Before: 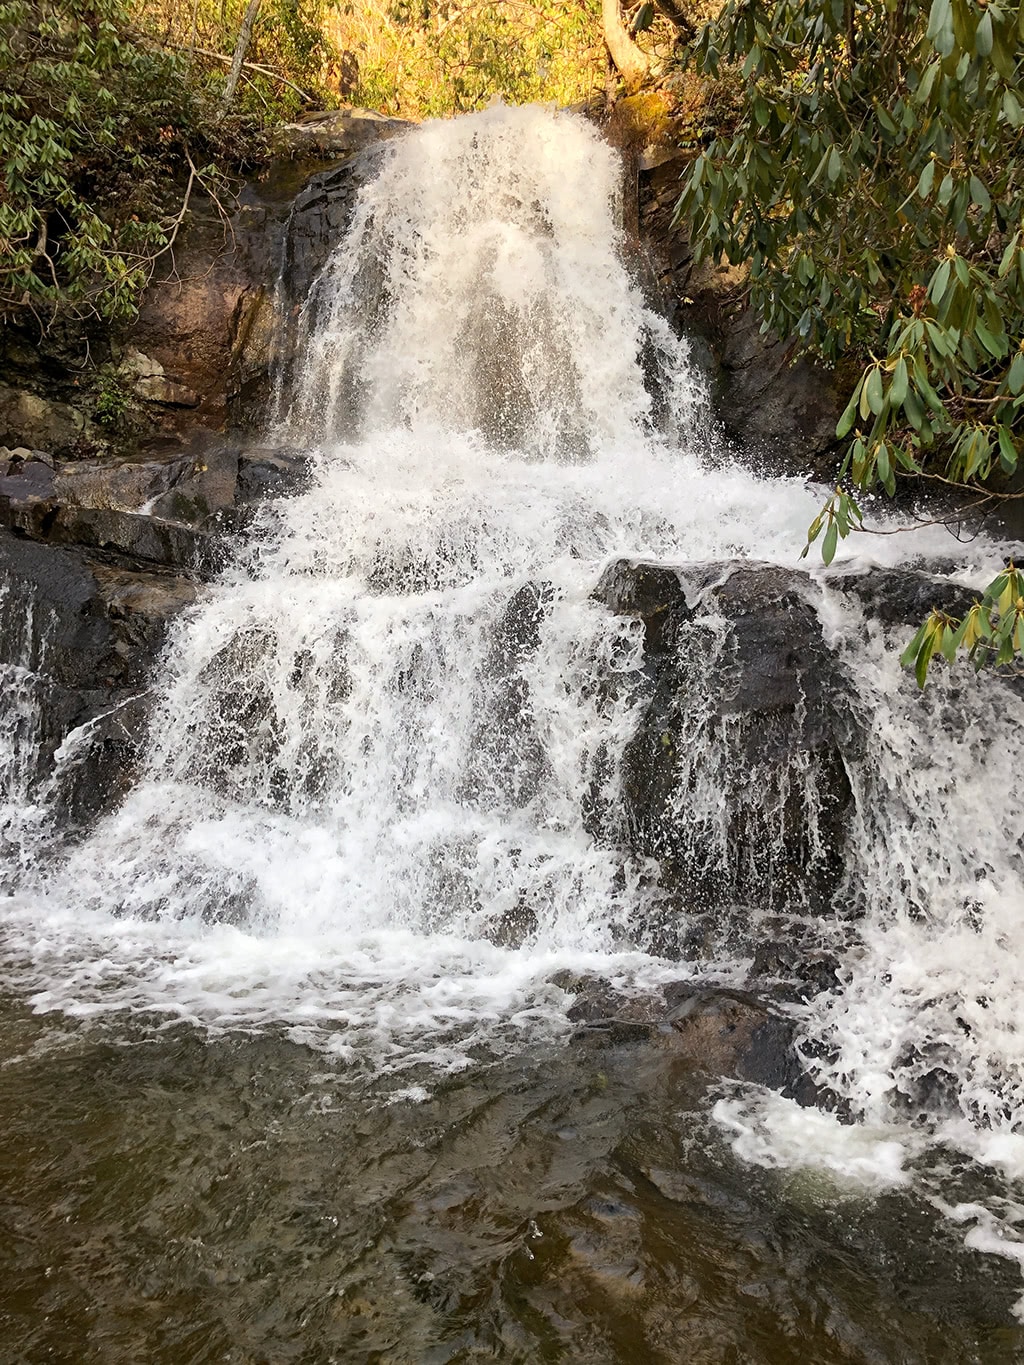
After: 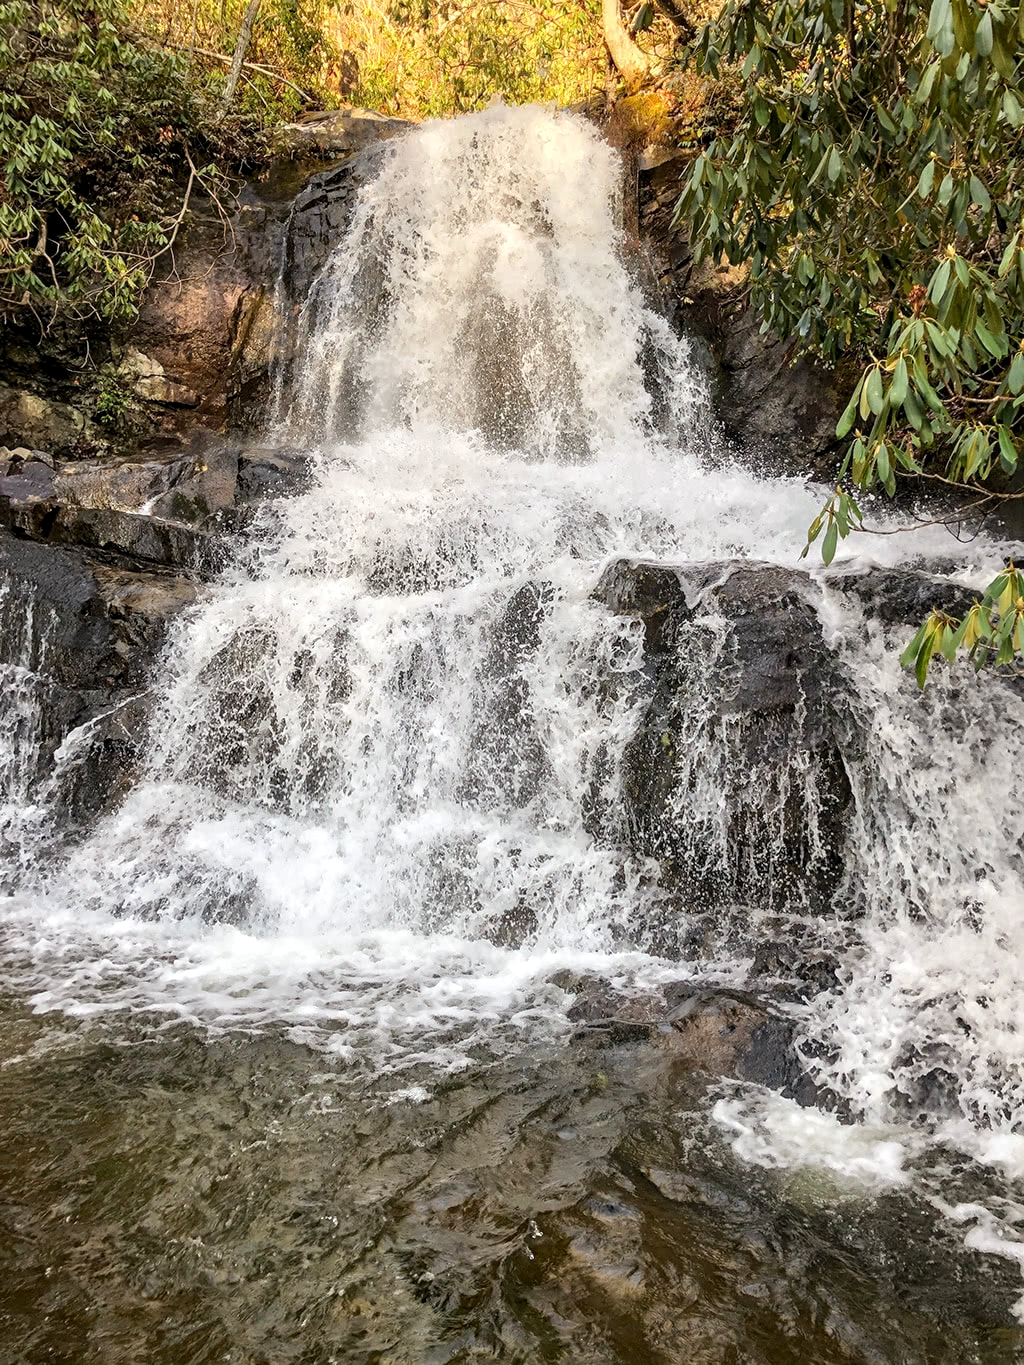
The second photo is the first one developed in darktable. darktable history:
exposure: exposure -0.025 EV, compensate highlight preservation false
local contrast: on, module defaults
tone equalizer: -8 EV 0.025 EV, -7 EV -0.028 EV, -6 EV 0.023 EV, -5 EV 0.038 EV, -4 EV 0.308 EV, -3 EV 0.621 EV, -2 EV 0.569 EV, -1 EV 0.173 EV, +0 EV 0.037 EV
